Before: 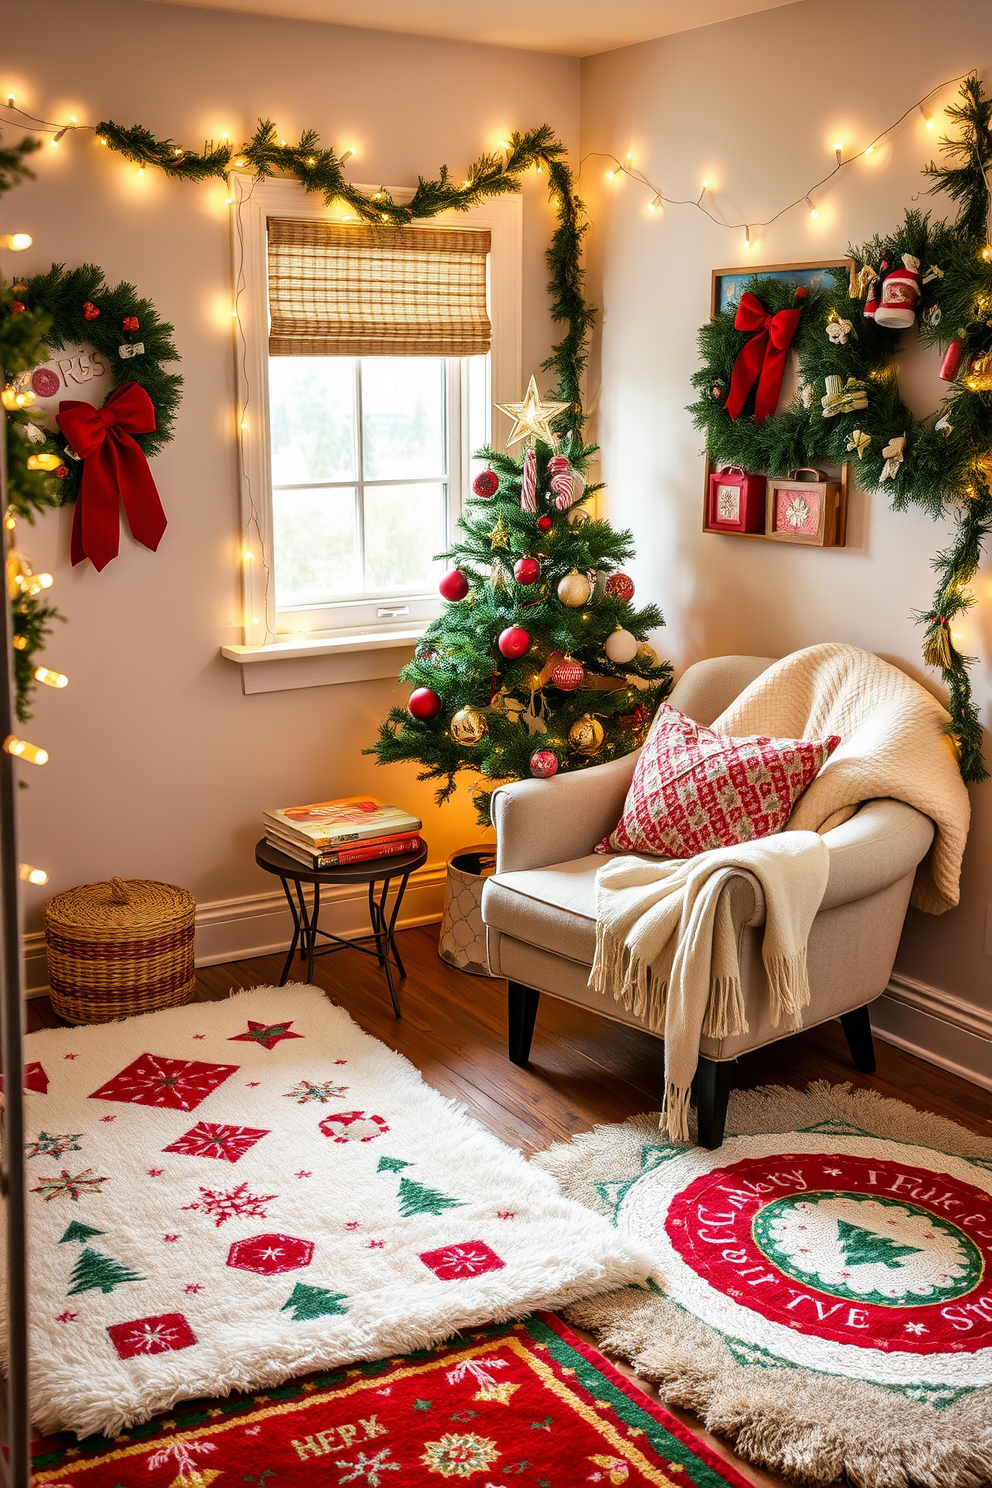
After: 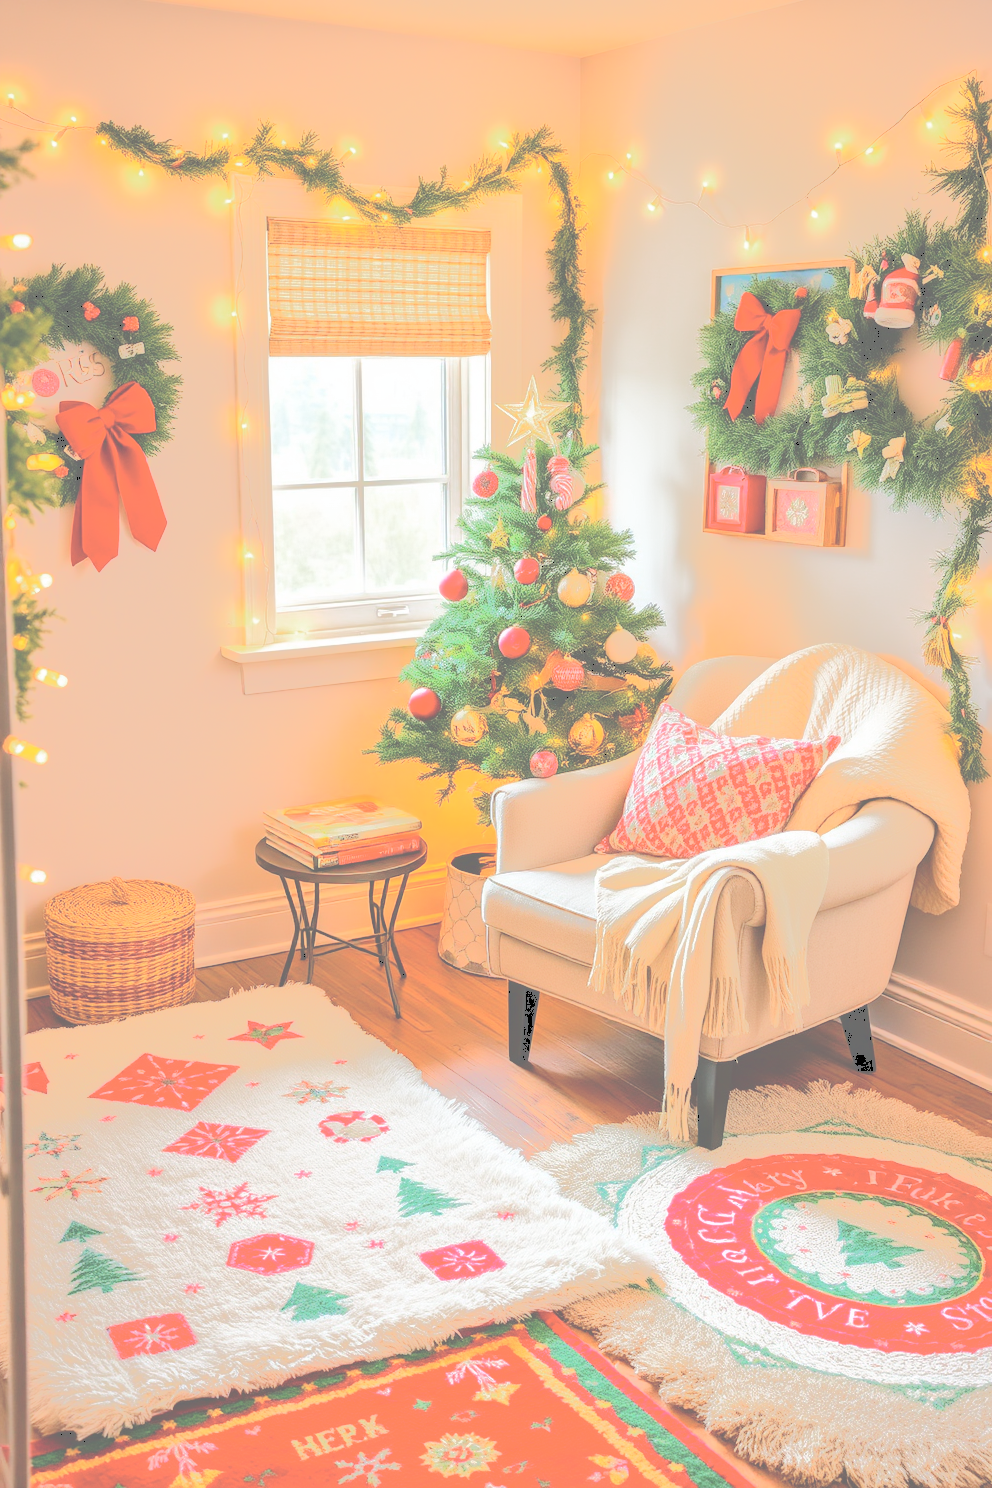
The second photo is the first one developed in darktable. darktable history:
tone curve: curves: ch0 [(0, 0) (0.003, 0.449) (0.011, 0.449) (0.025, 0.449) (0.044, 0.45) (0.069, 0.453) (0.1, 0.453) (0.136, 0.455) (0.177, 0.458) (0.224, 0.462) (0.277, 0.47) (0.335, 0.491) (0.399, 0.522) (0.468, 0.561) (0.543, 0.619) (0.623, 0.69) (0.709, 0.756) (0.801, 0.802) (0.898, 0.825) (1, 1)]
contrast brightness saturation: brightness 0.995
